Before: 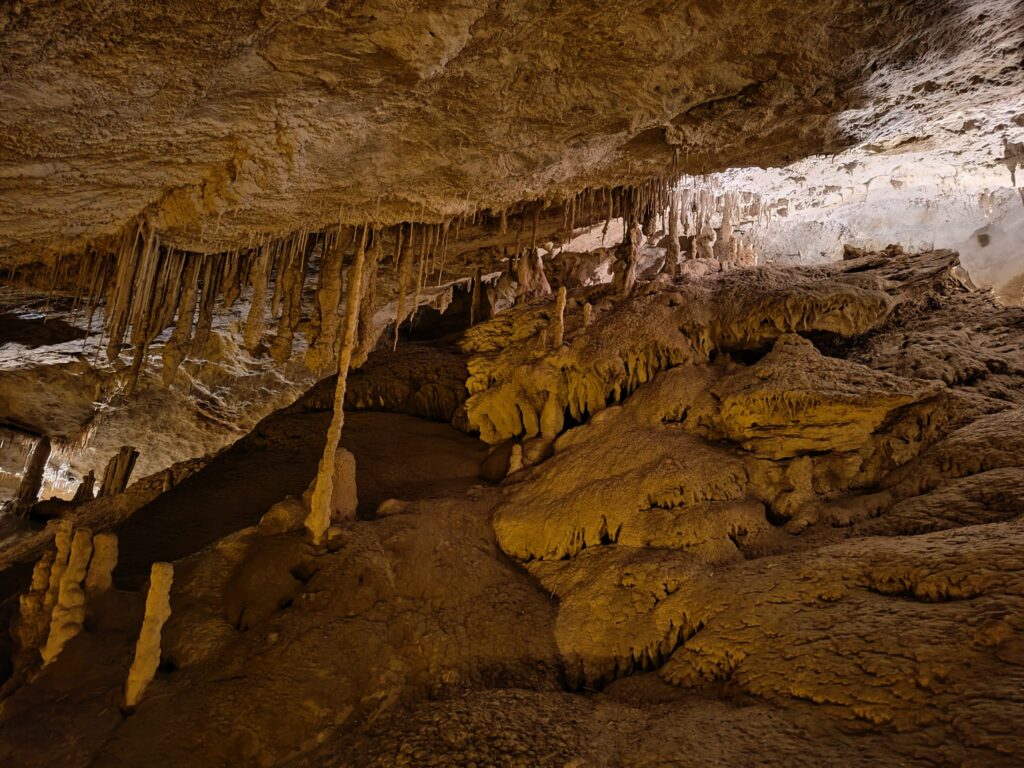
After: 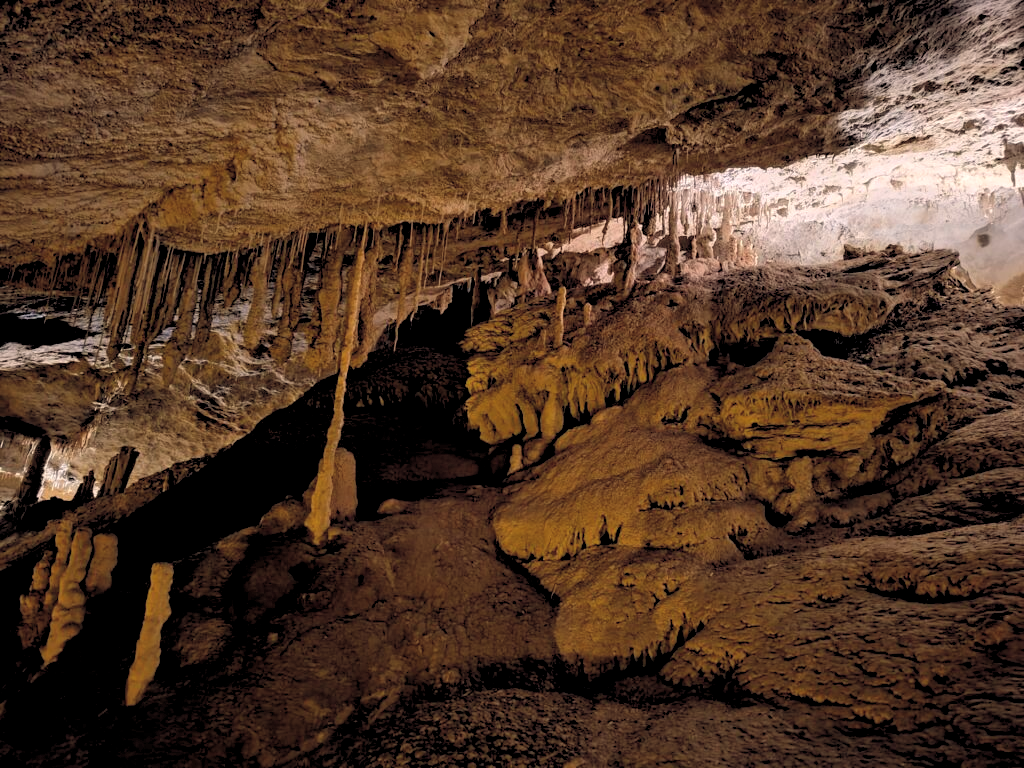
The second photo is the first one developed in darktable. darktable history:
color balance rgb: shadows lift › hue 87.51°, highlights gain › chroma 1.62%, highlights gain › hue 55.1°, global offset › chroma 0.1%, global offset › hue 253.66°, linear chroma grading › global chroma 0.5%
rgb levels: levels [[0.013, 0.434, 0.89], [0, 0.5, 1], [0, 0.5, 1]]
